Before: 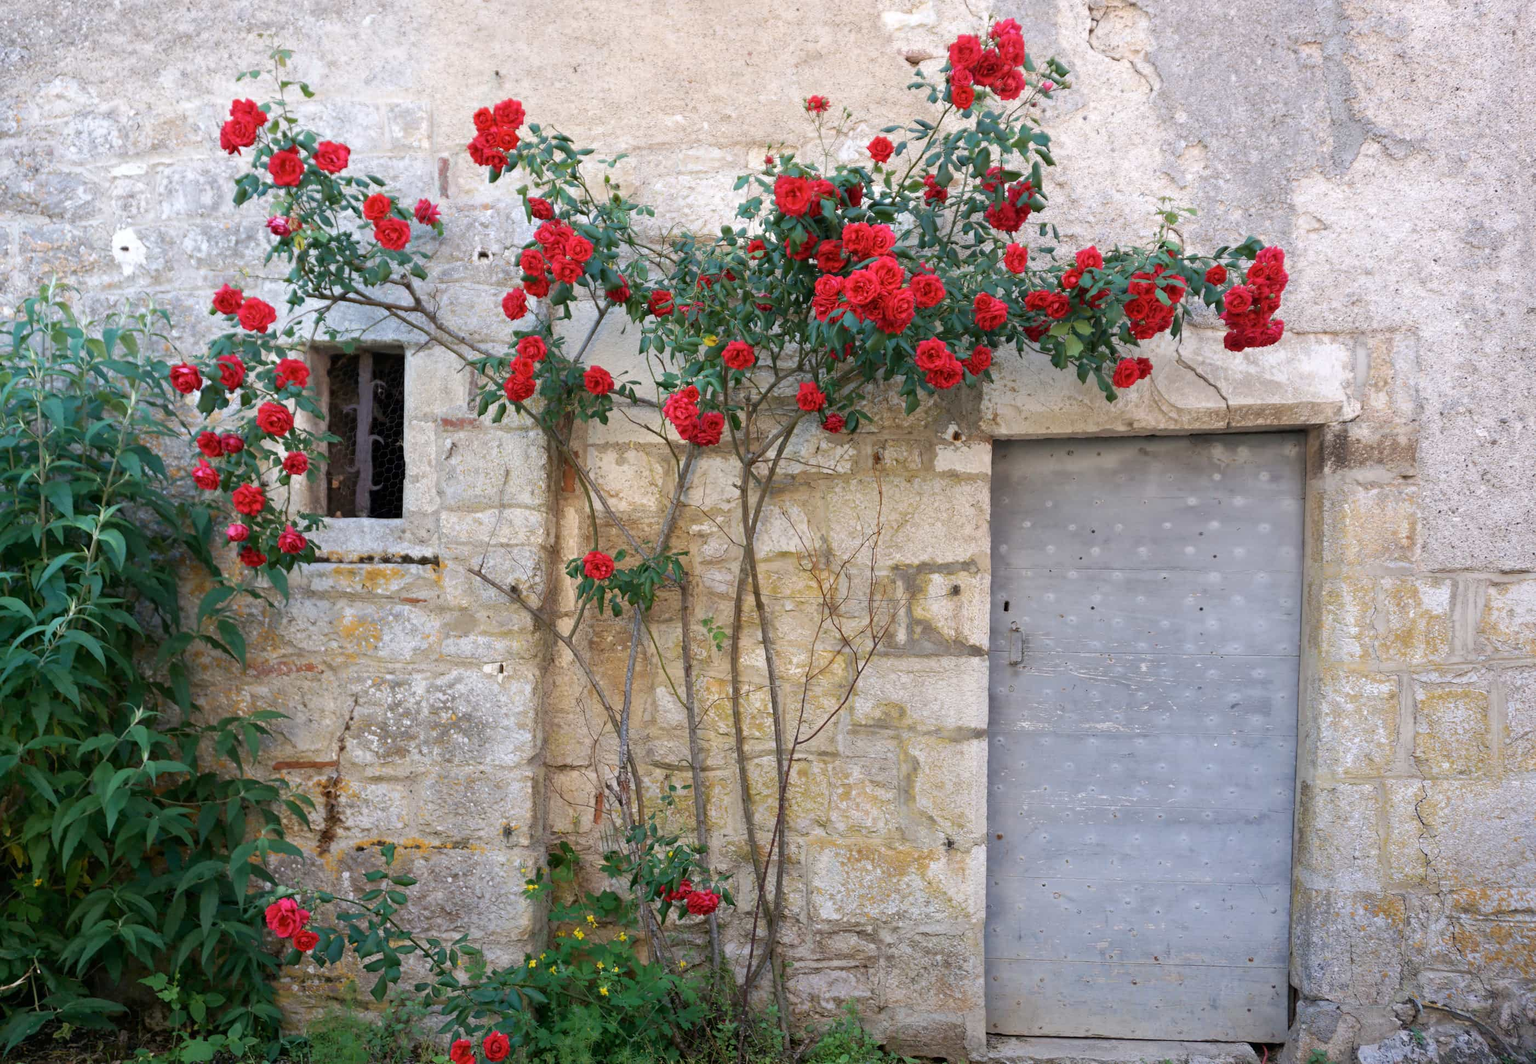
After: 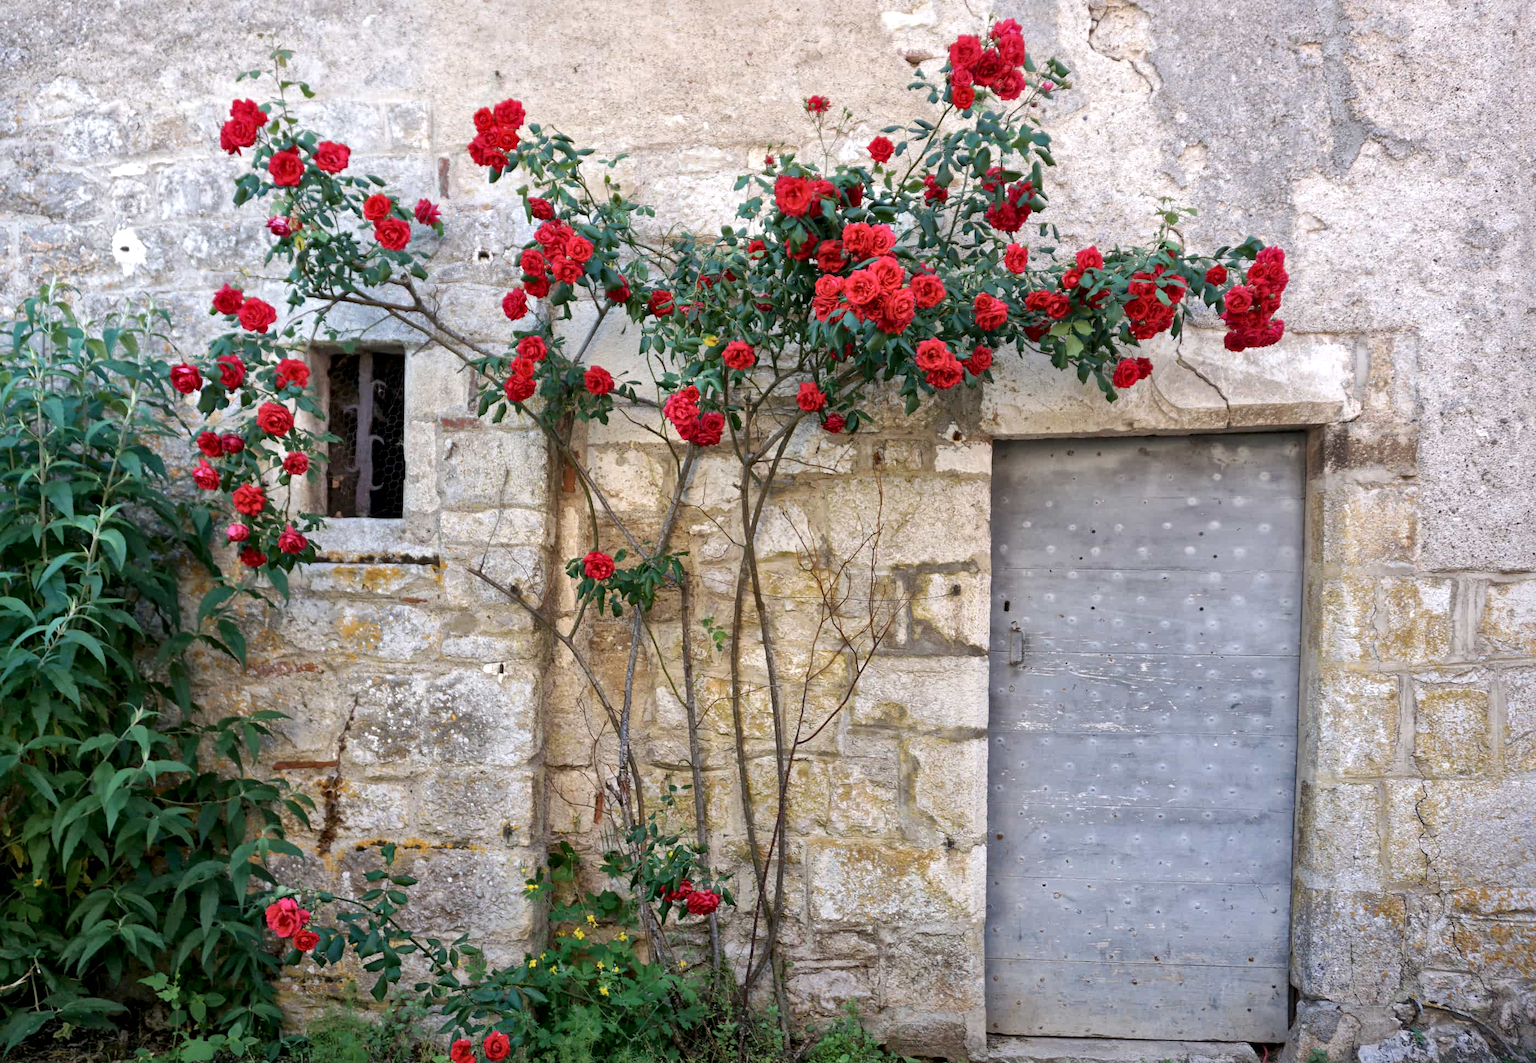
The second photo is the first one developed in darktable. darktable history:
local contrast: mode bilateral grid, contrast 20, coarseness 51, detail 162%, midtone range 0.2
